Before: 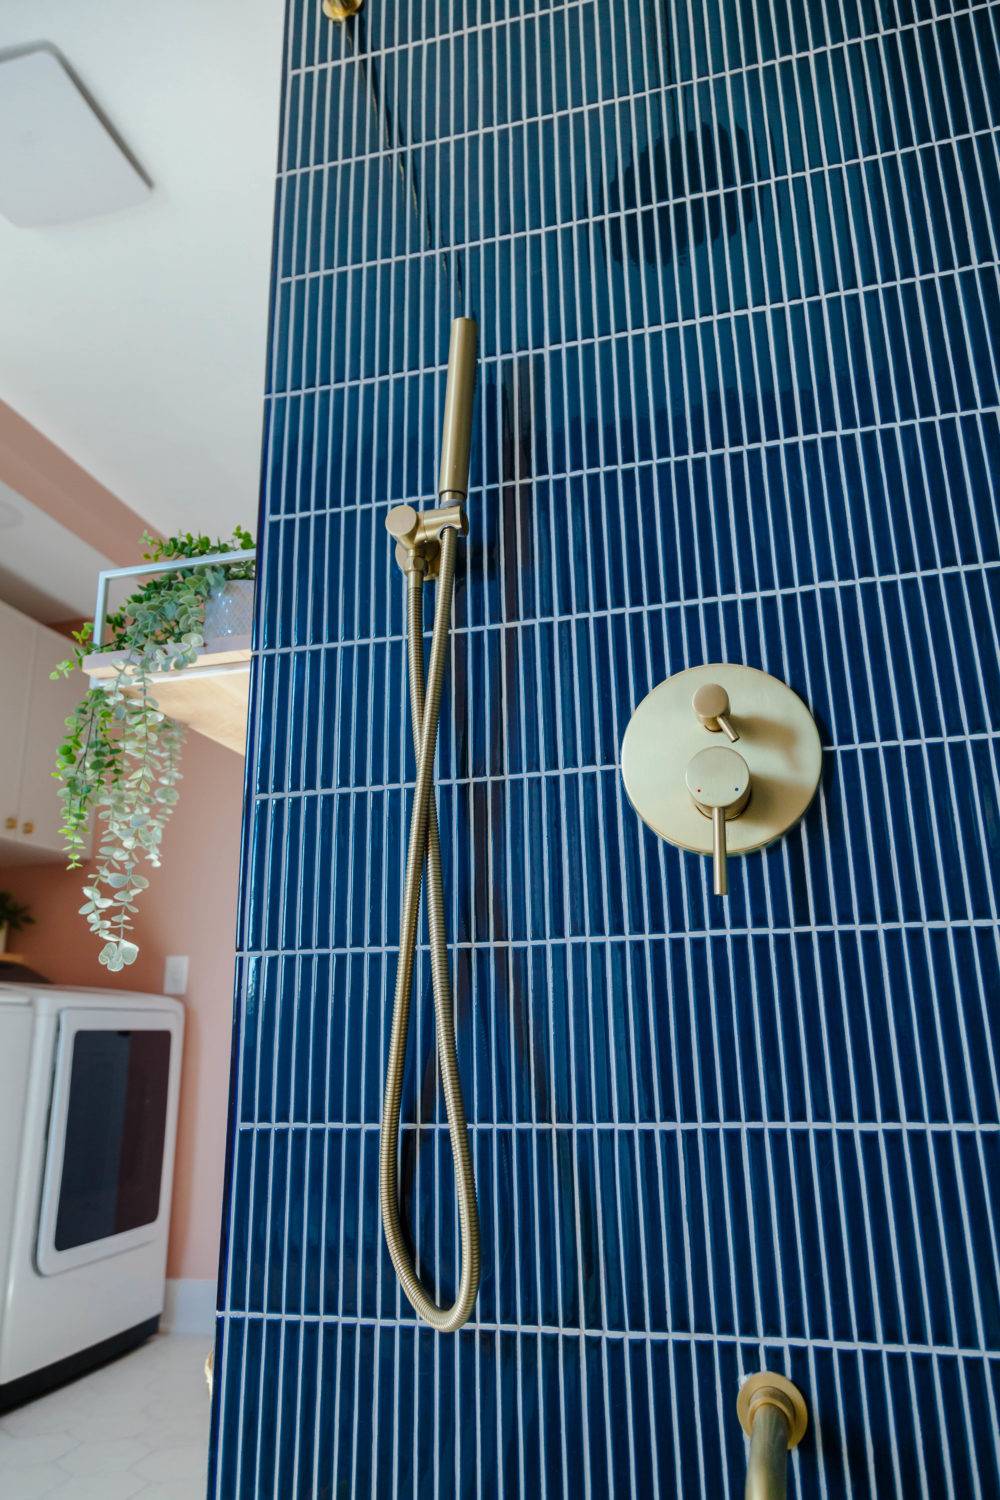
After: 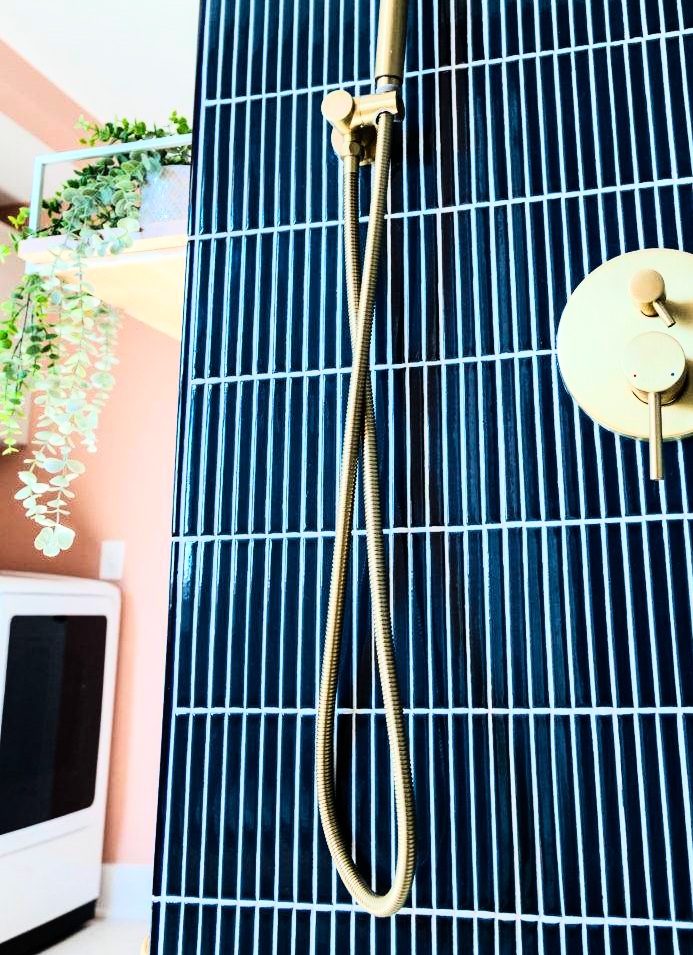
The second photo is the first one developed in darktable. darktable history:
crop: left 6.488%, top 27.668%, right 24.183%, bottom 8.656%
rgb curve: curves: ch0 [(0, 0) (0.21, 0.15) (0.24, 0.21) (0.5, 0.75) (0.75, 0.96) (0.89, 0.99) (1, 1)]; ch1 [(0, 0.02) (0.21, 0.13) (0.25, 0.2) (0.5, 0.67) (0.75, 0.9) (0.89, 0.97) (1, 1)]; ch2 [(0, 0.02) (0.21, 0.13) (0.25, 0.2) (0.5, 0.67) (0.75, 0.9) (0.89, 0.97) (1, 1)], compensate middle gray true
